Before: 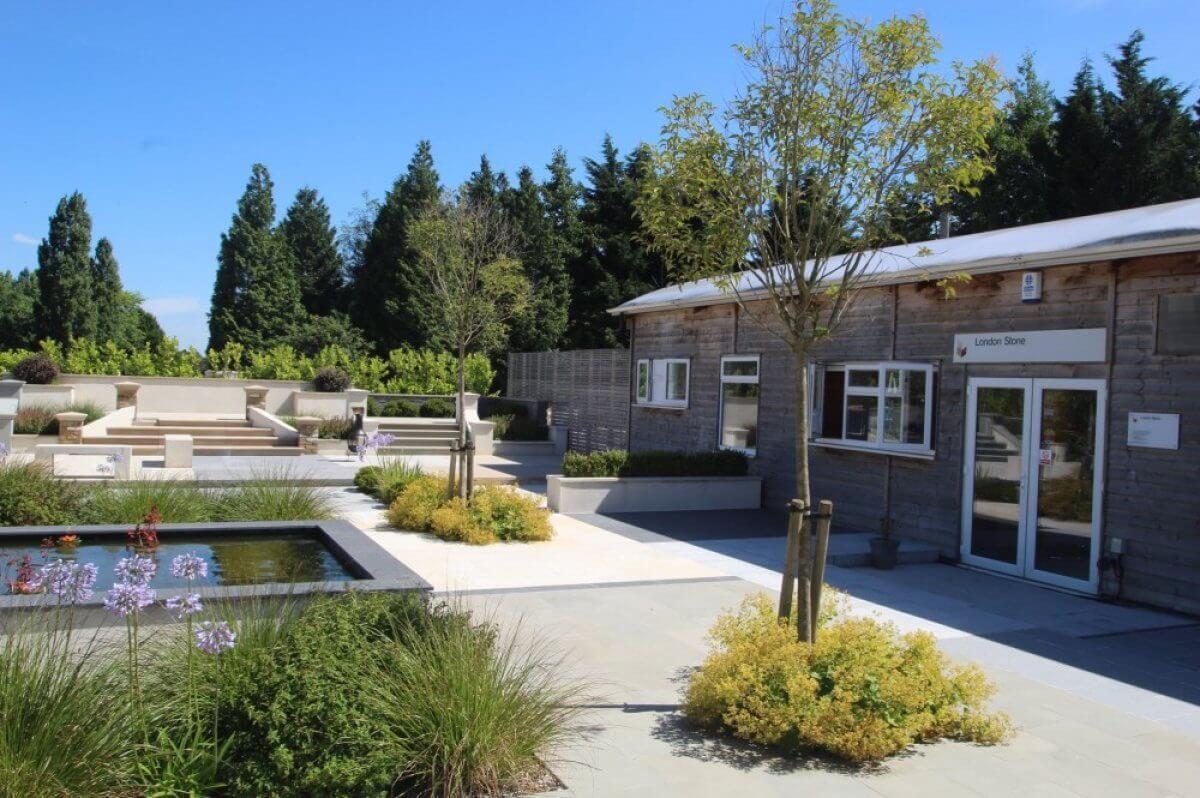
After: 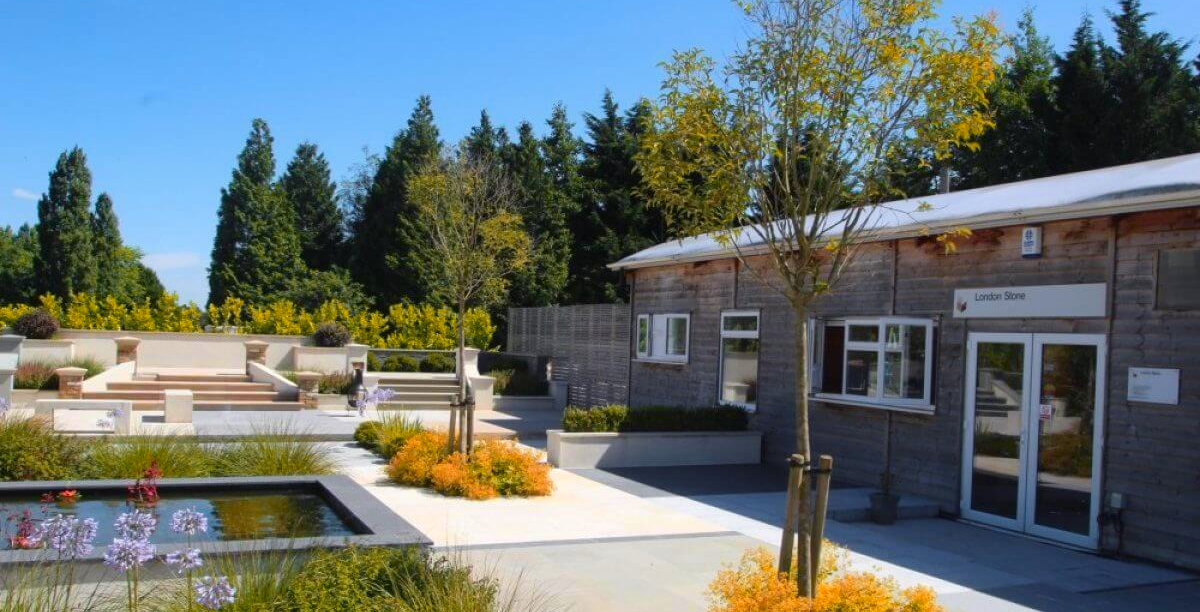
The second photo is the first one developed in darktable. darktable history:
crop: top 5.667%, bottom 17.637%
color zones: curves: ch1 [(0.24, 0.629) (0.75, 0.5)]; ch2 [(0.255, 0.454) (0.745, 0.491)], mix 102.12%
